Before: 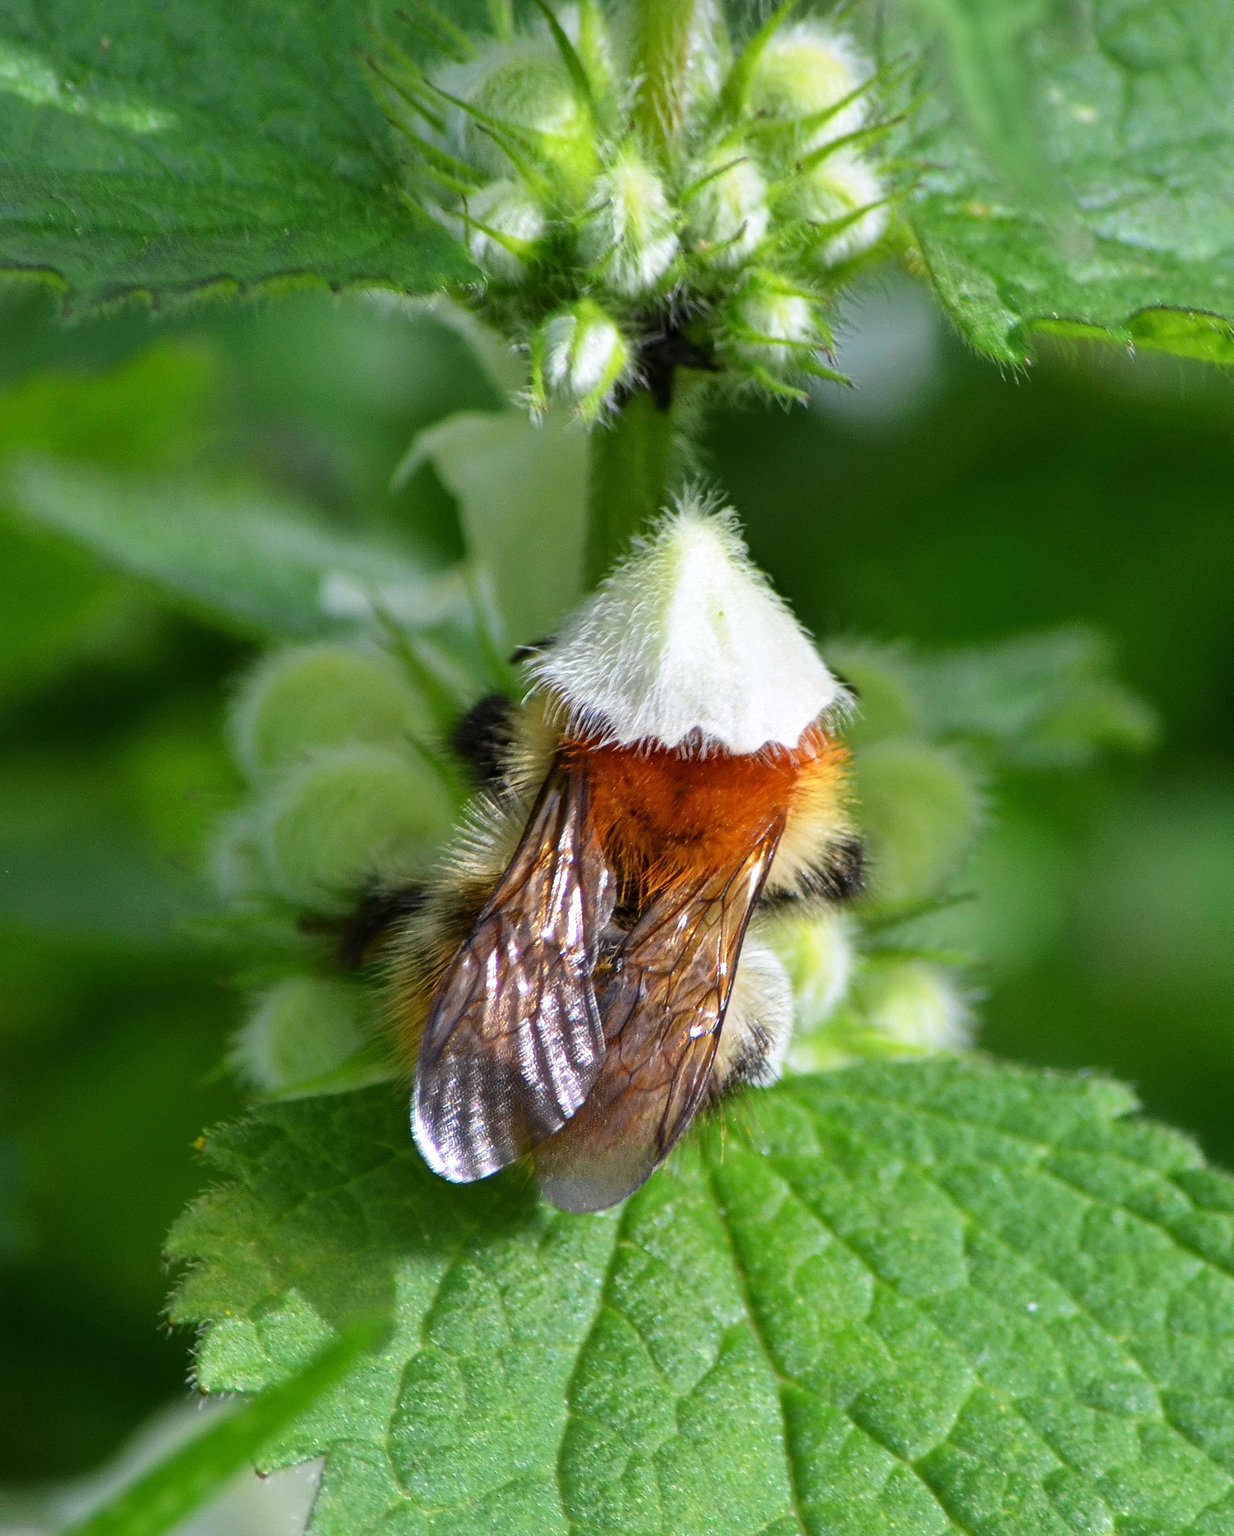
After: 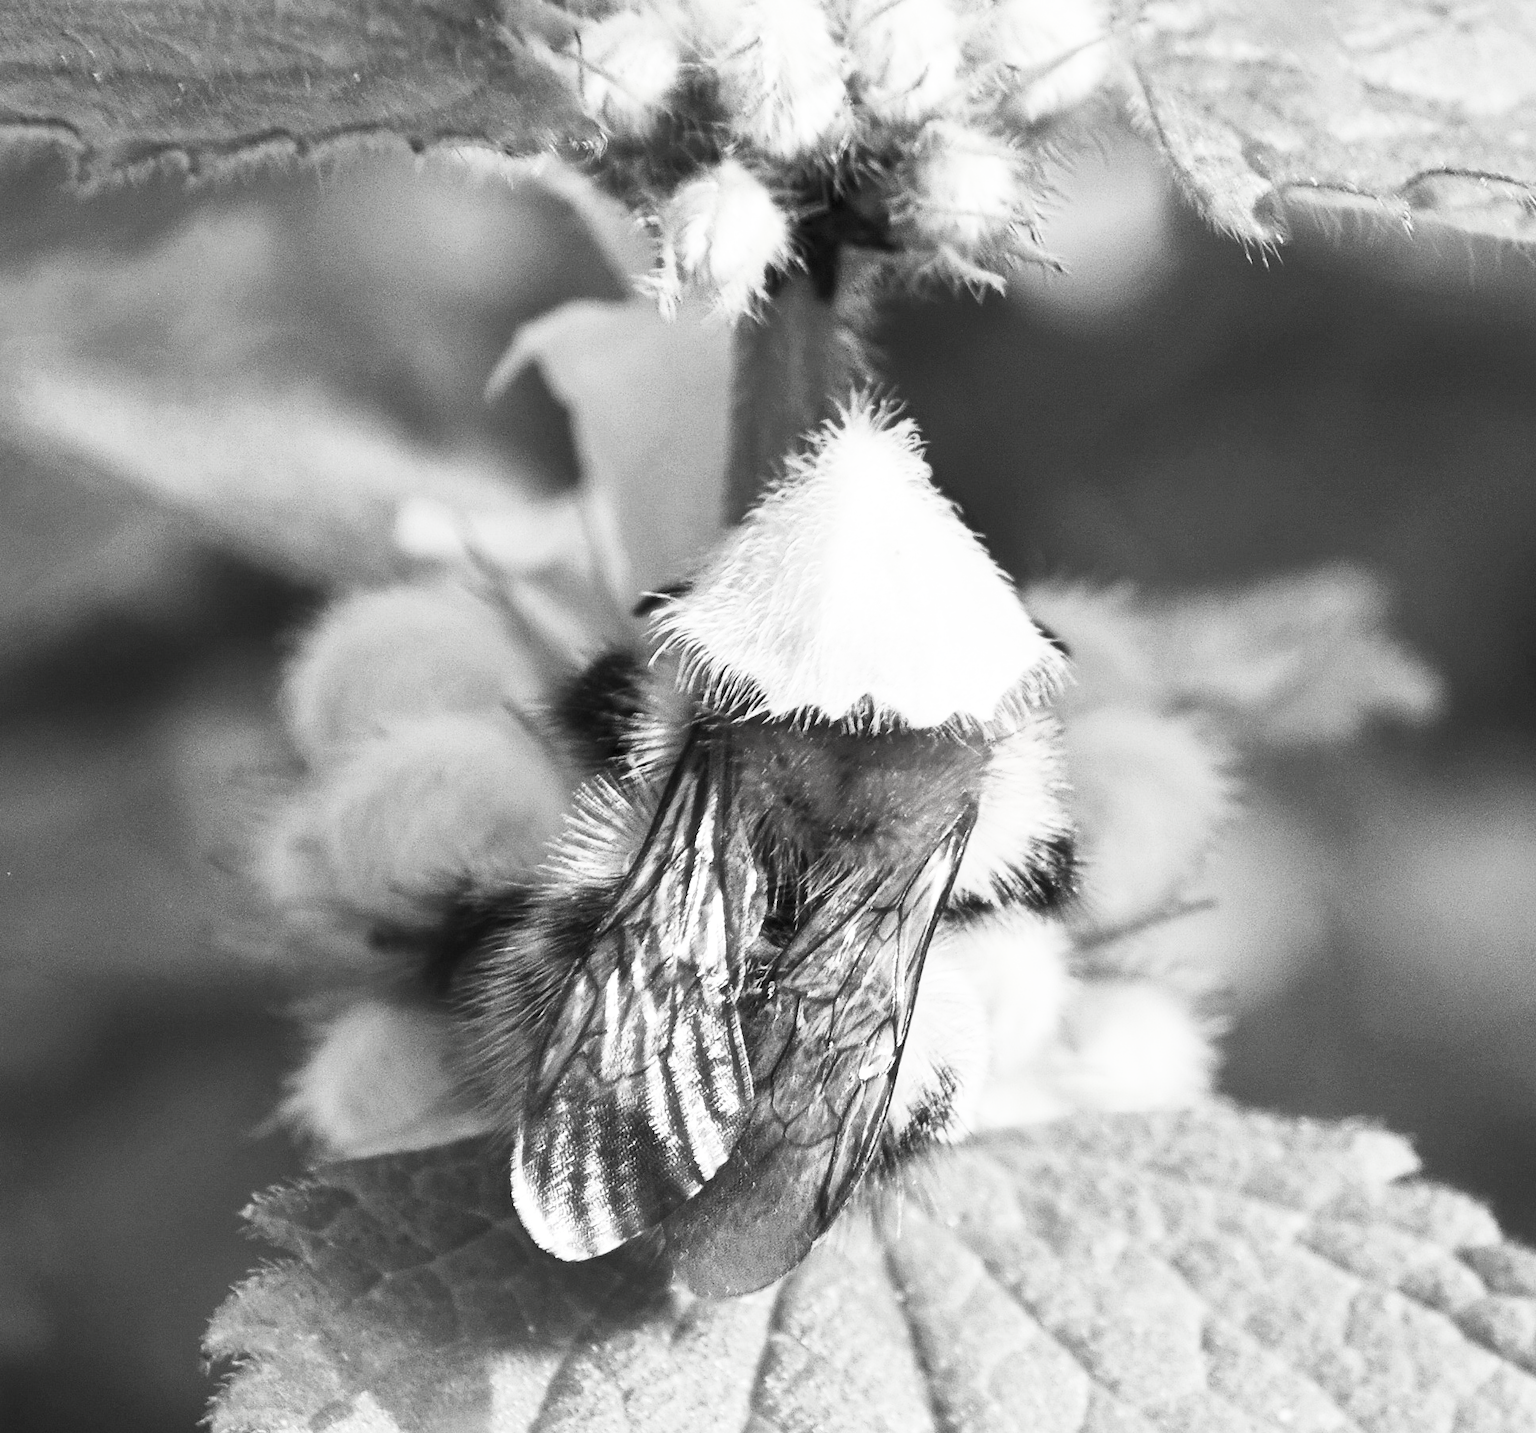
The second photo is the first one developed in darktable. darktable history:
contrast brightness saturation: contrast 0.522, brightness 0.484, saturation -0.987
crop: top 11.058%, bottom 13.9%
